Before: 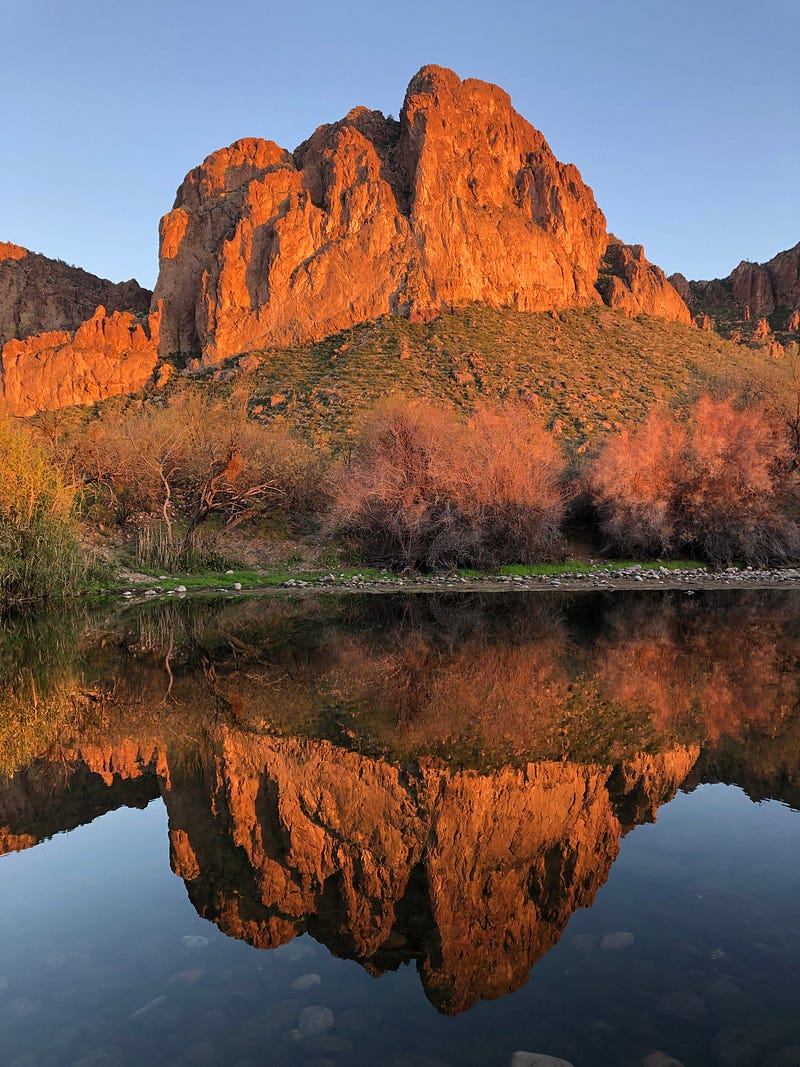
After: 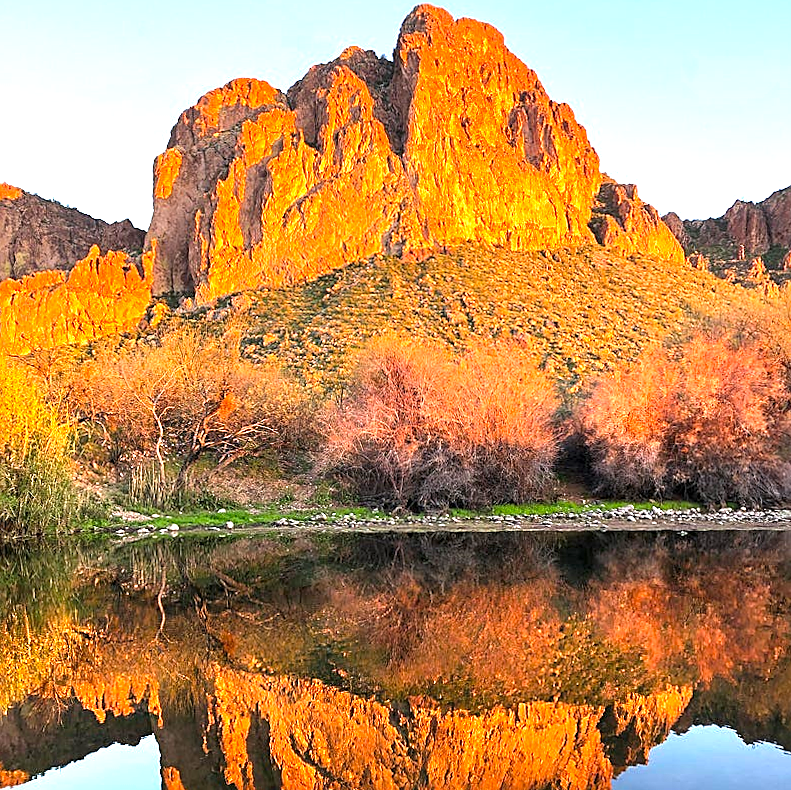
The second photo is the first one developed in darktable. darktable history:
rotate and perspective: rotation 0.192°, lens shift (horizontal) -0.015, crop left 0.005, crop right 0.996, crop top 0.006, crop bottom 0.99
exposure: black level correction 0, exposure 1.45 EV, compensate exposure bias true, compensate highlight preservation false
crop: left 0.387%, top 5.469%, bottom 19.809%
white balance: red 0.988, blue 1.017
color balance: contrast 6.48%, output saturation 113.3%
sharpen: on, module defaults
